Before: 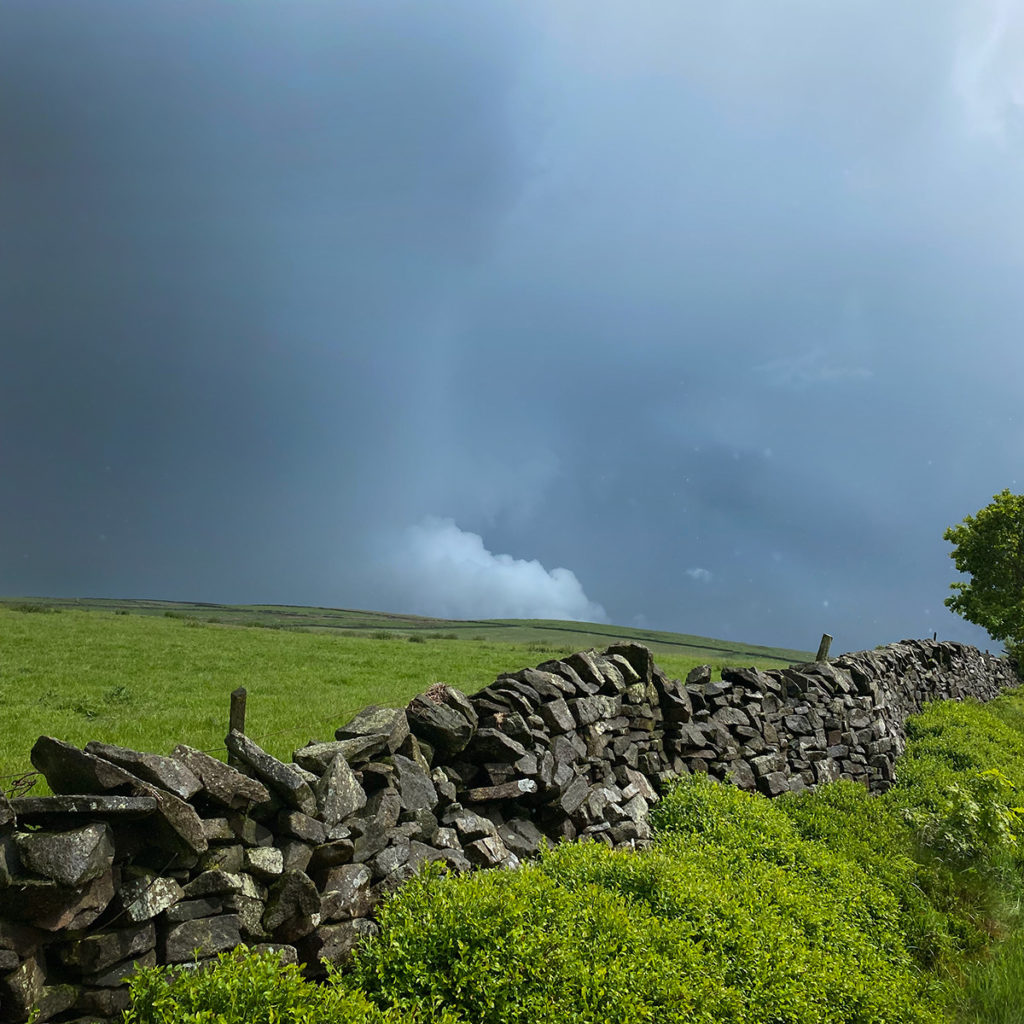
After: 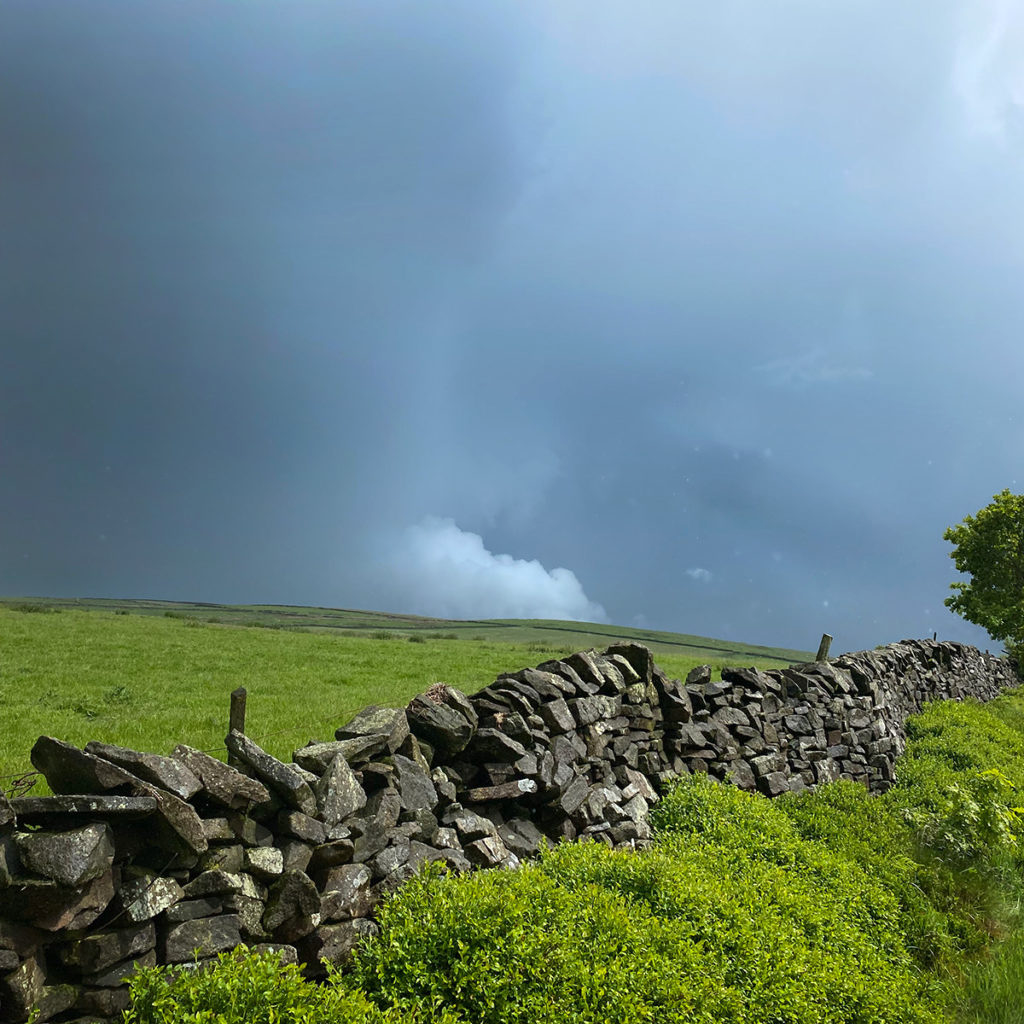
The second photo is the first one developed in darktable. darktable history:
exposure: exposure 0.188 EV, compensate highlight preservation false
color correction: highlights b* 0
